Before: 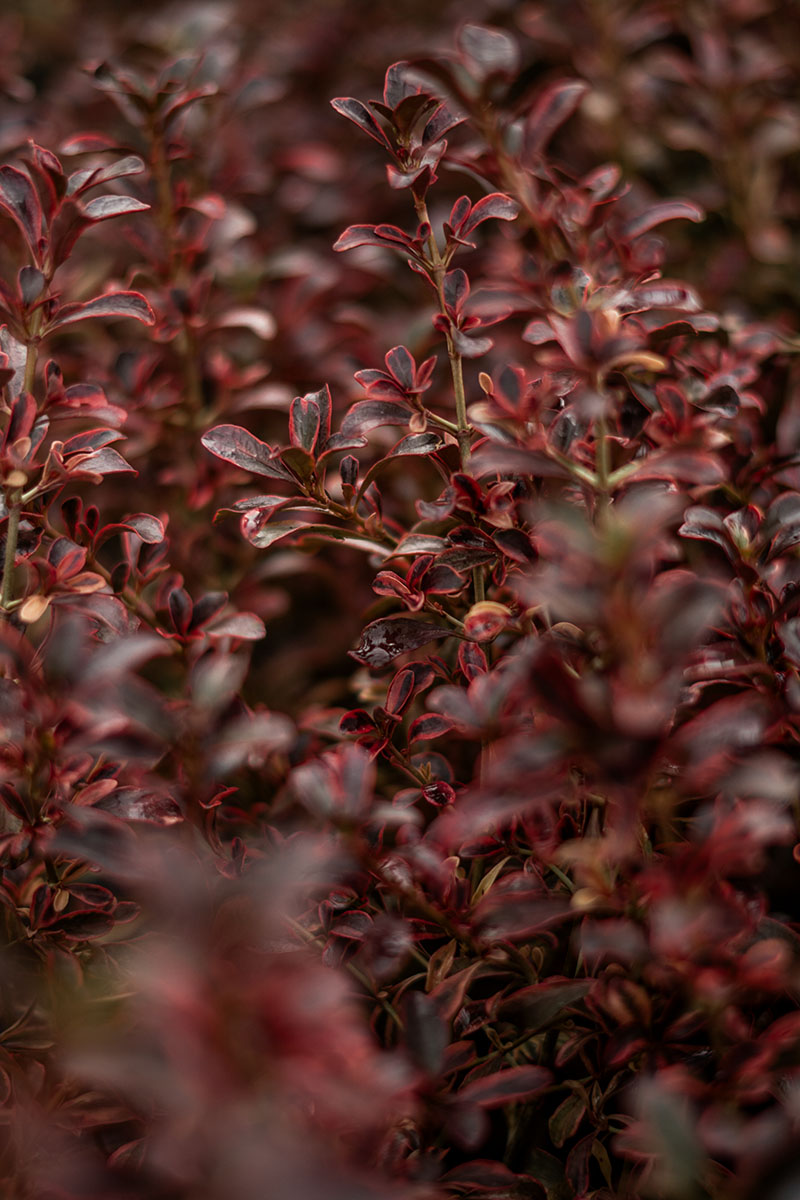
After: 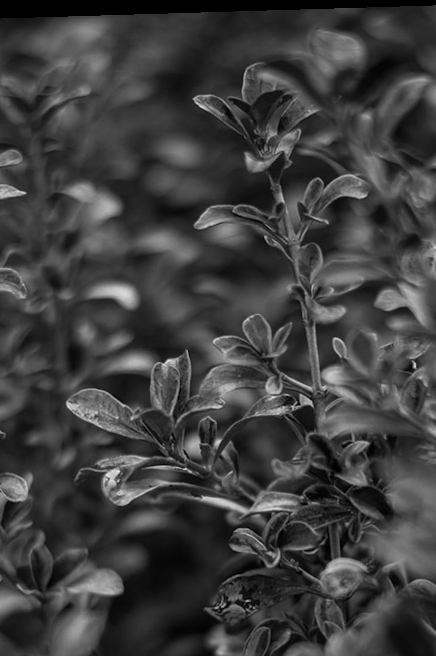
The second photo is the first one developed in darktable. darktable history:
white balance: emerald 1
monochrome: a 73.58, b 64.21
rotate and perspective: rotation 0.128°, lens shift (vertical) -0.181, lens shift (horizontal) -0.044, shear 0.001, automatic cropping off
color zones: curves: ch0 [(0.25, 0.5) (0.347, 0.092) (0.75, 0.5)]; ch1 [(0.25, 0.5) (0.33, 0.51) (0.75, 0.5)]
crop: left 19.556%, right 30.401%, bottom 46.458%
